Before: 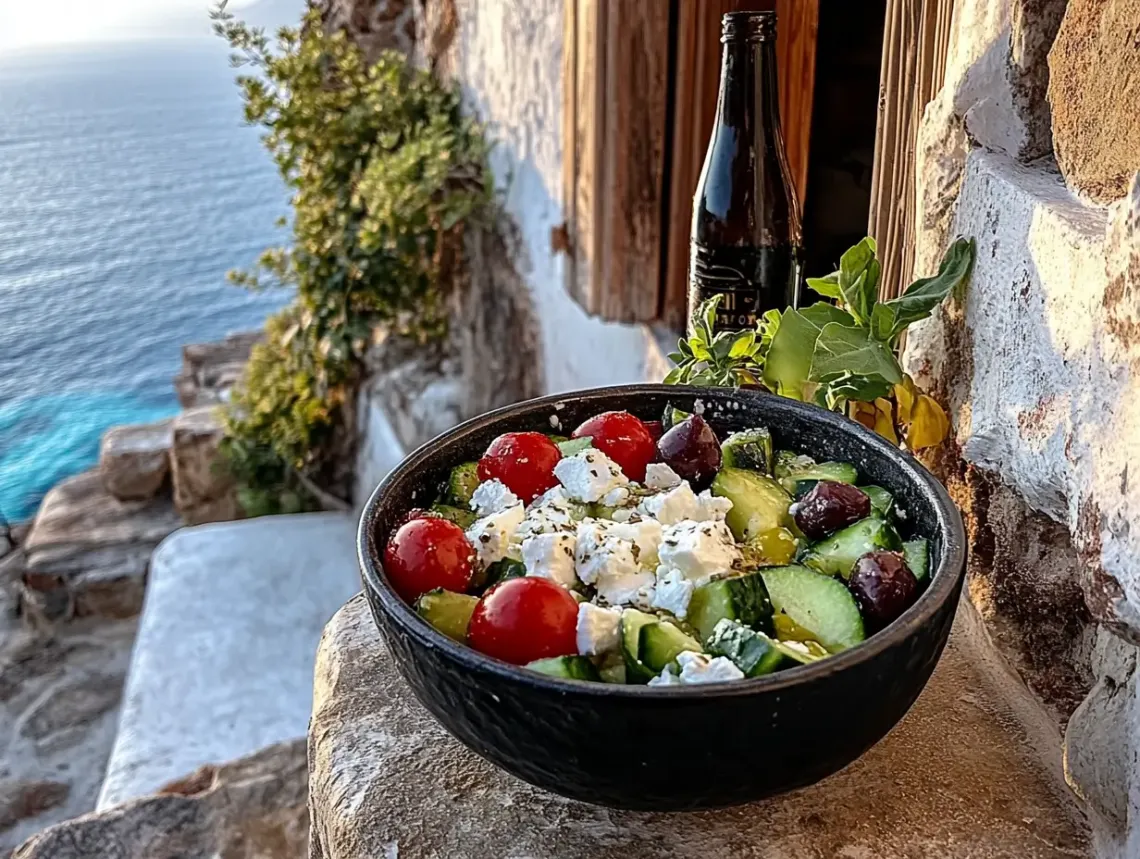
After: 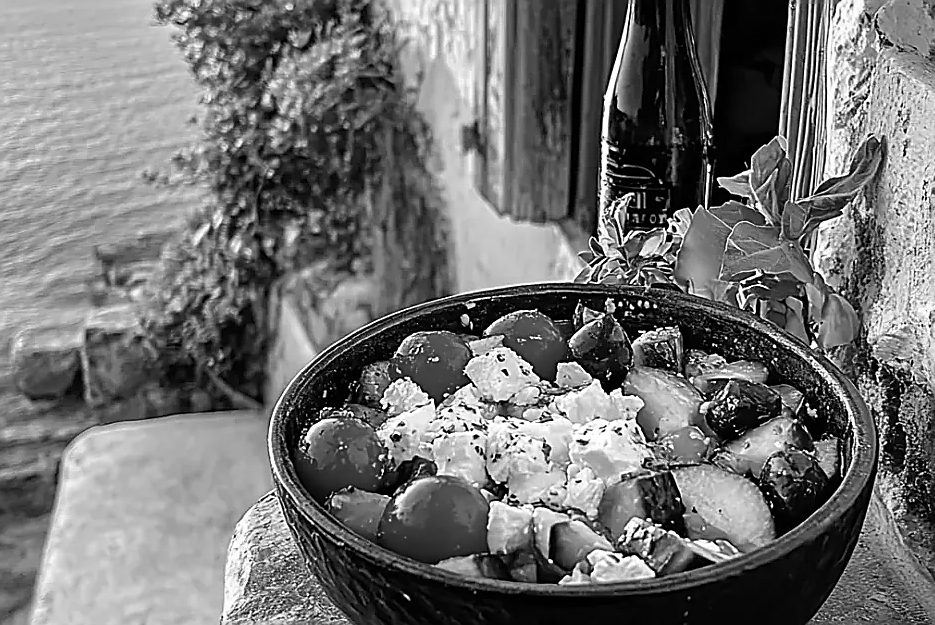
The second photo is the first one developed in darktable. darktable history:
exposure: compensate highlight preservation false
color zones: curves: ch0 [(0.099, 0.624) (0.257, 0.596) (0.384, 0.376) (0.529, 0.492) (0.697, 0.564) (0.768, 0.532) (0.908, 0.644)]; ch1 [(0.112, 0.564) (0.254, 0.612) (0.432, 0.676) (0.592, 0.456) (0.743, 0.684) (0.888, 0.536)]; ch2 [(0.25, 0.5) (0.469, 0.36) (0.75, 0.5)]
crop: left 7.856%, top 11.836%, right 10.12%, bottom 15.387%
rotate and perspective: automatic cropping off
sharpen: radius 1.4, amount 1.25, threshold 0.7
color contrast: green-magenta contrast 0, blue-yellow contrast 0
levels: levels [0, 0.492, 0.984]
